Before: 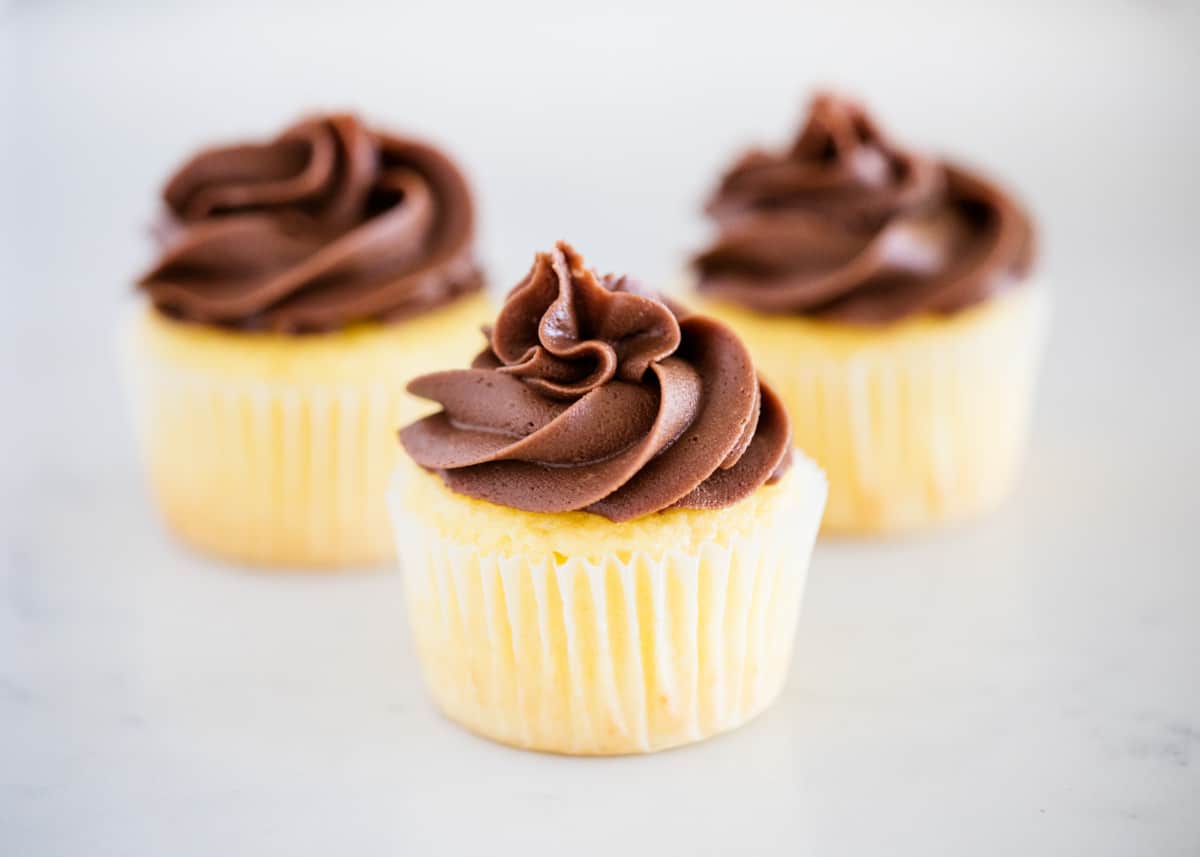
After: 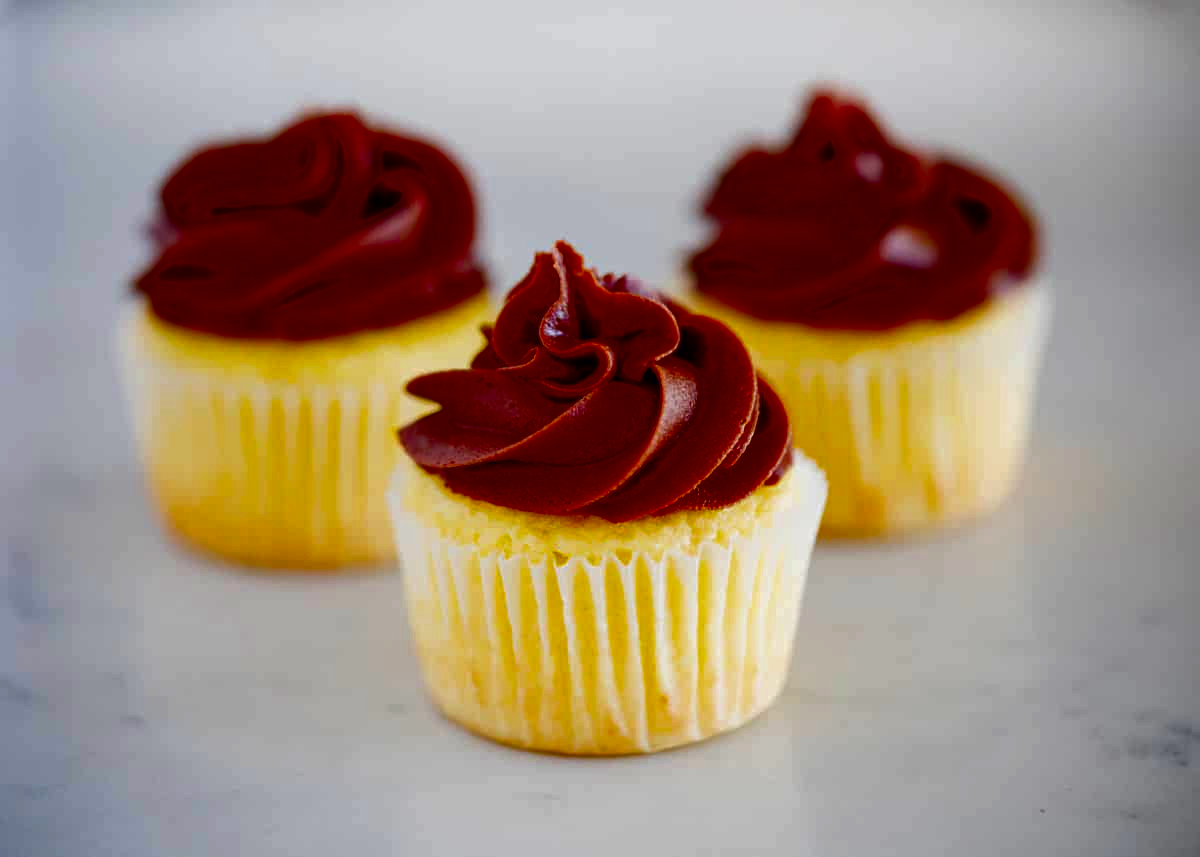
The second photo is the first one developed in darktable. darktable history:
contrast brightness saturation: brightness -1, saturation 1
exposure: black level correction 0.016, exposure -0.009 EV, compensate highlight preservation false
